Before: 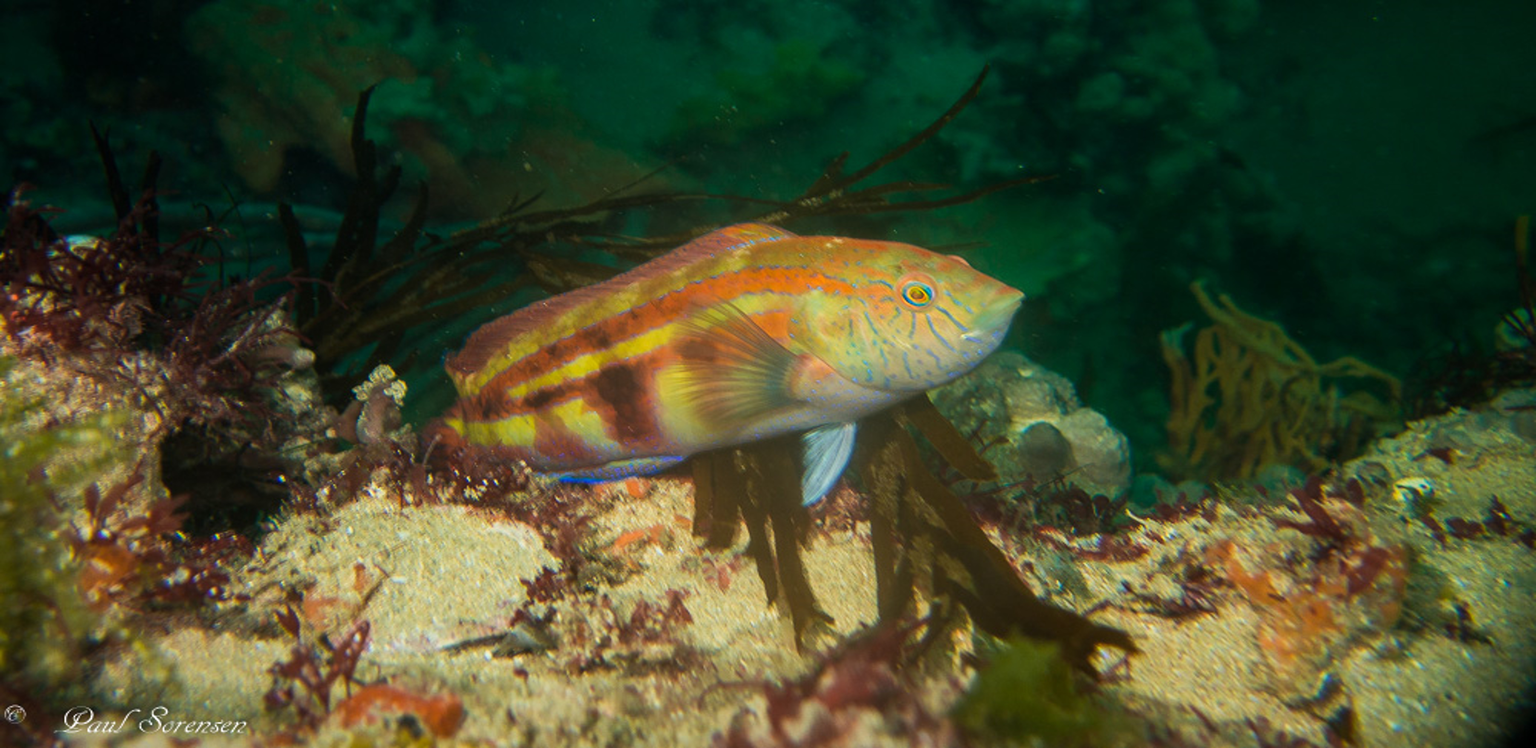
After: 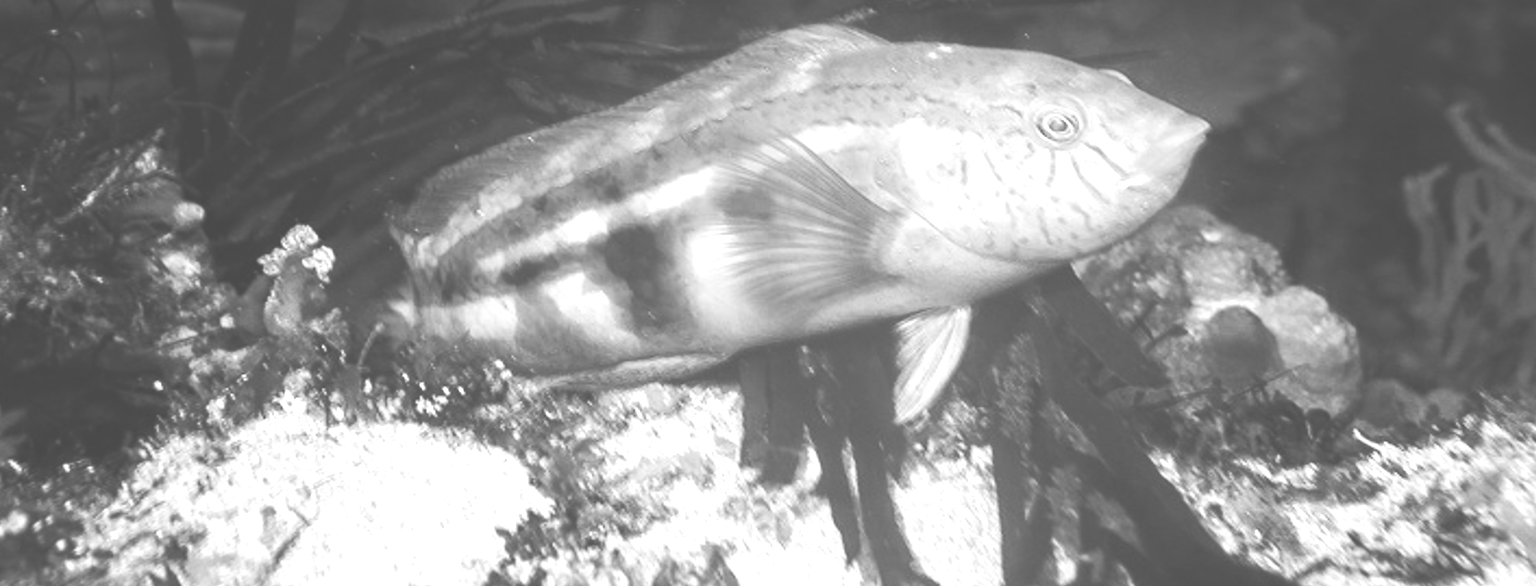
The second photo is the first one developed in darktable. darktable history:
crop: left 11.123%, top 27.61%, right 18.3%, bottom 17.034%
color balance rgb: linear chroma grading › global chroma 15%, perceptual saturation grading › global saturation 30%
colorize: hue 34.49°, saturation 35.33%, source mix 100%, version 1
monochrome: size 1
base curve: curves: ch0 [(0, 0) (0.073, 0.04) (0.157, 0.139) (0.492, 0.492) (0.758, 0.758) (1, 1)], preserve colors none
